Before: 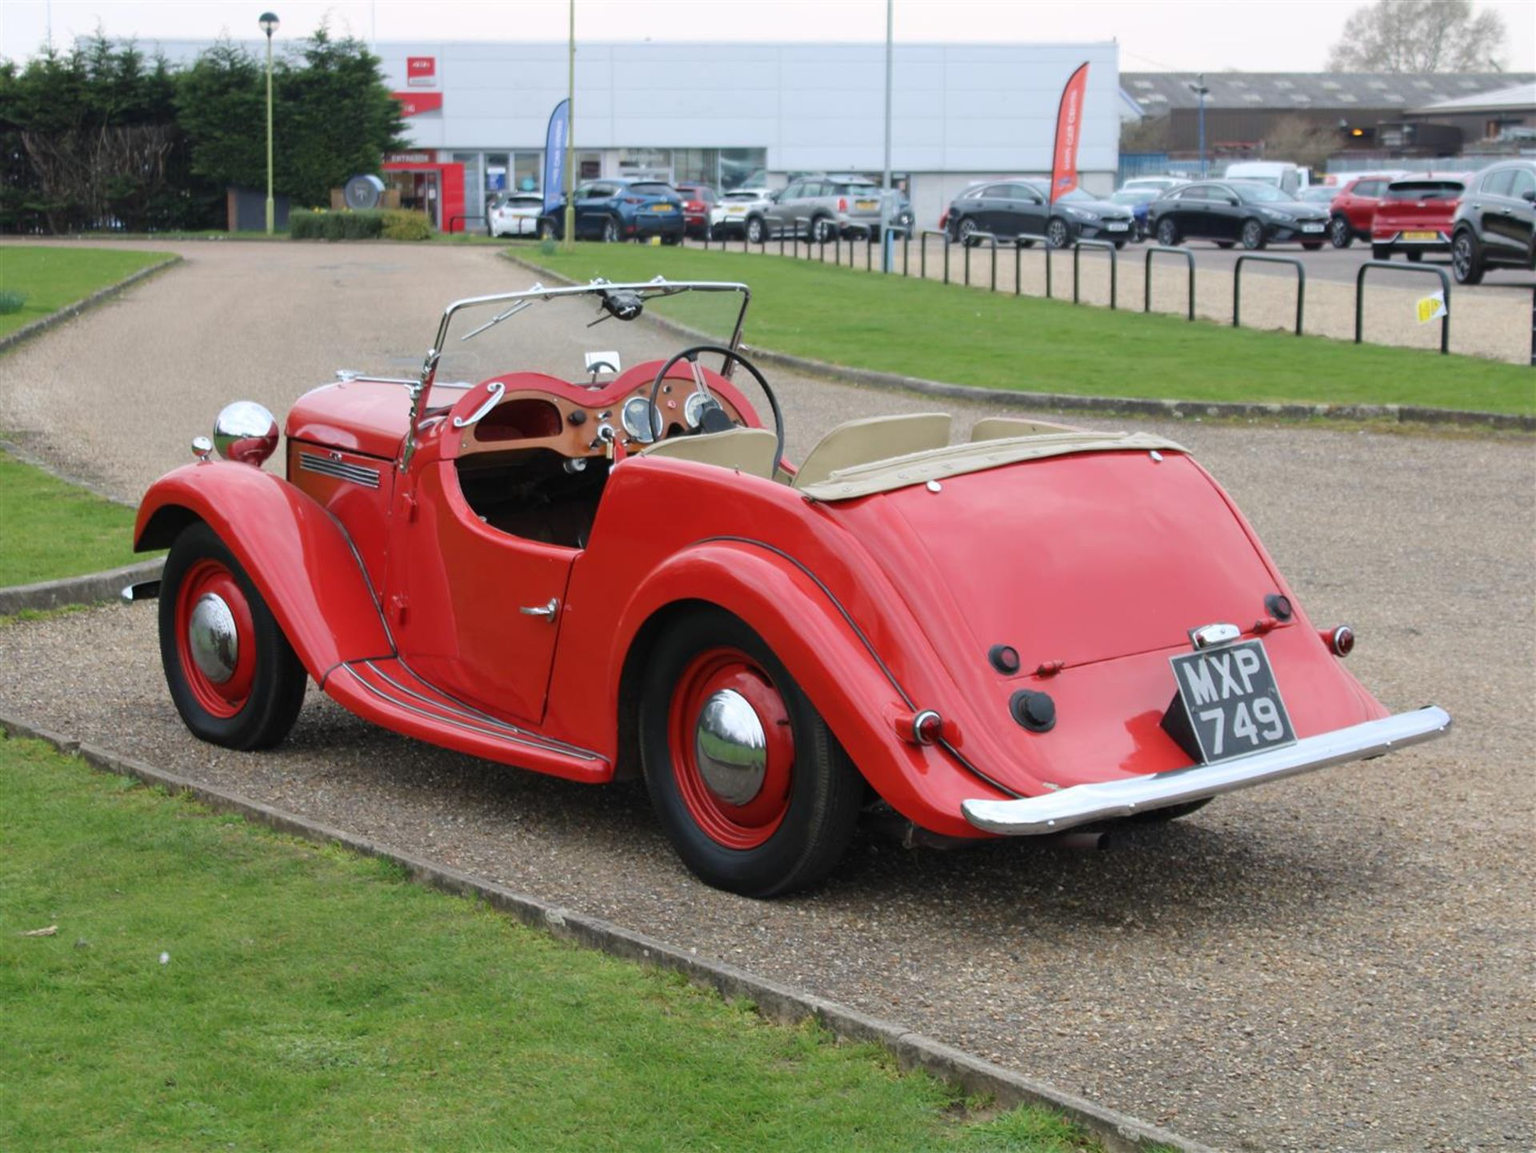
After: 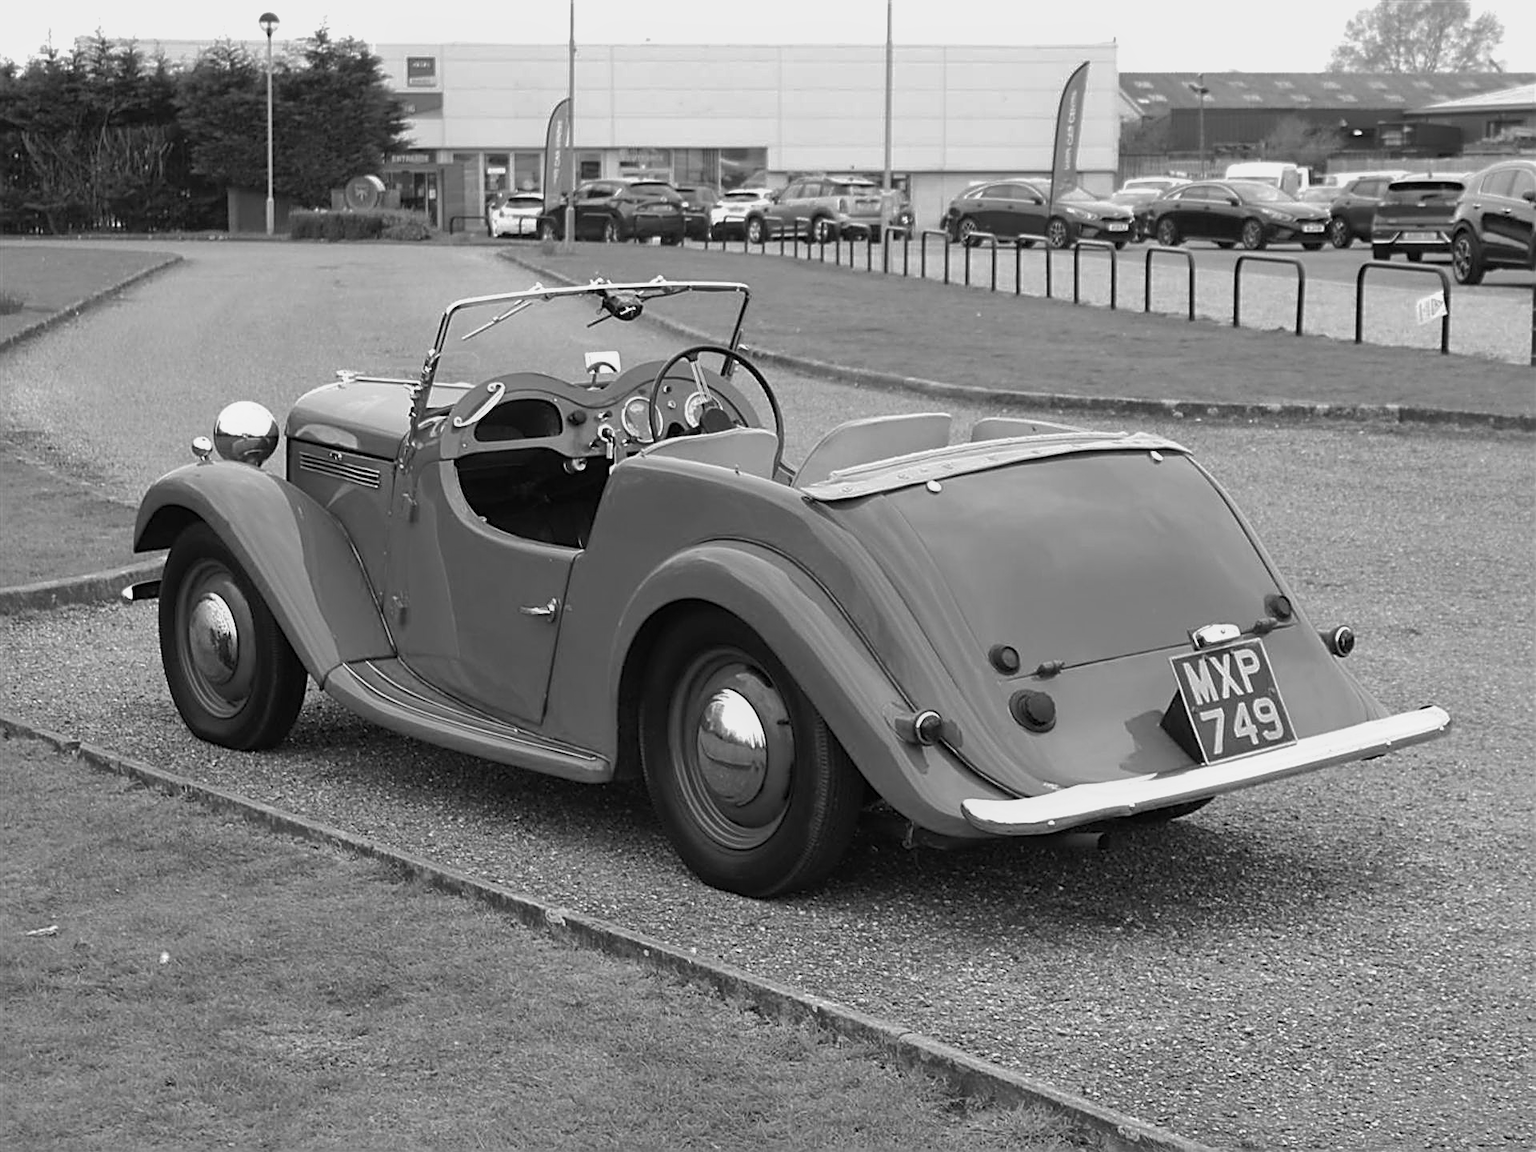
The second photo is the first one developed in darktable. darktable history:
sharpen: amount 1
contrast brightness saturation: saturation -0.05
shadows and highlights: on, module defaults
monochrome: a -92.57, b 58.91
tone equalizer: -8 EV -0.417 EV, -7 EV -0.389 EV, -6 EV -0.333 EV, -5 EV -0.222 EV, -3 EV 0.222 EV, -2 EV 0.333 EV, -1 EV 0.389 EV, +0 EV 0.417 EV, edges refinement/feathering 500, mask exposure compensation -1.57 EV, preserve details no
